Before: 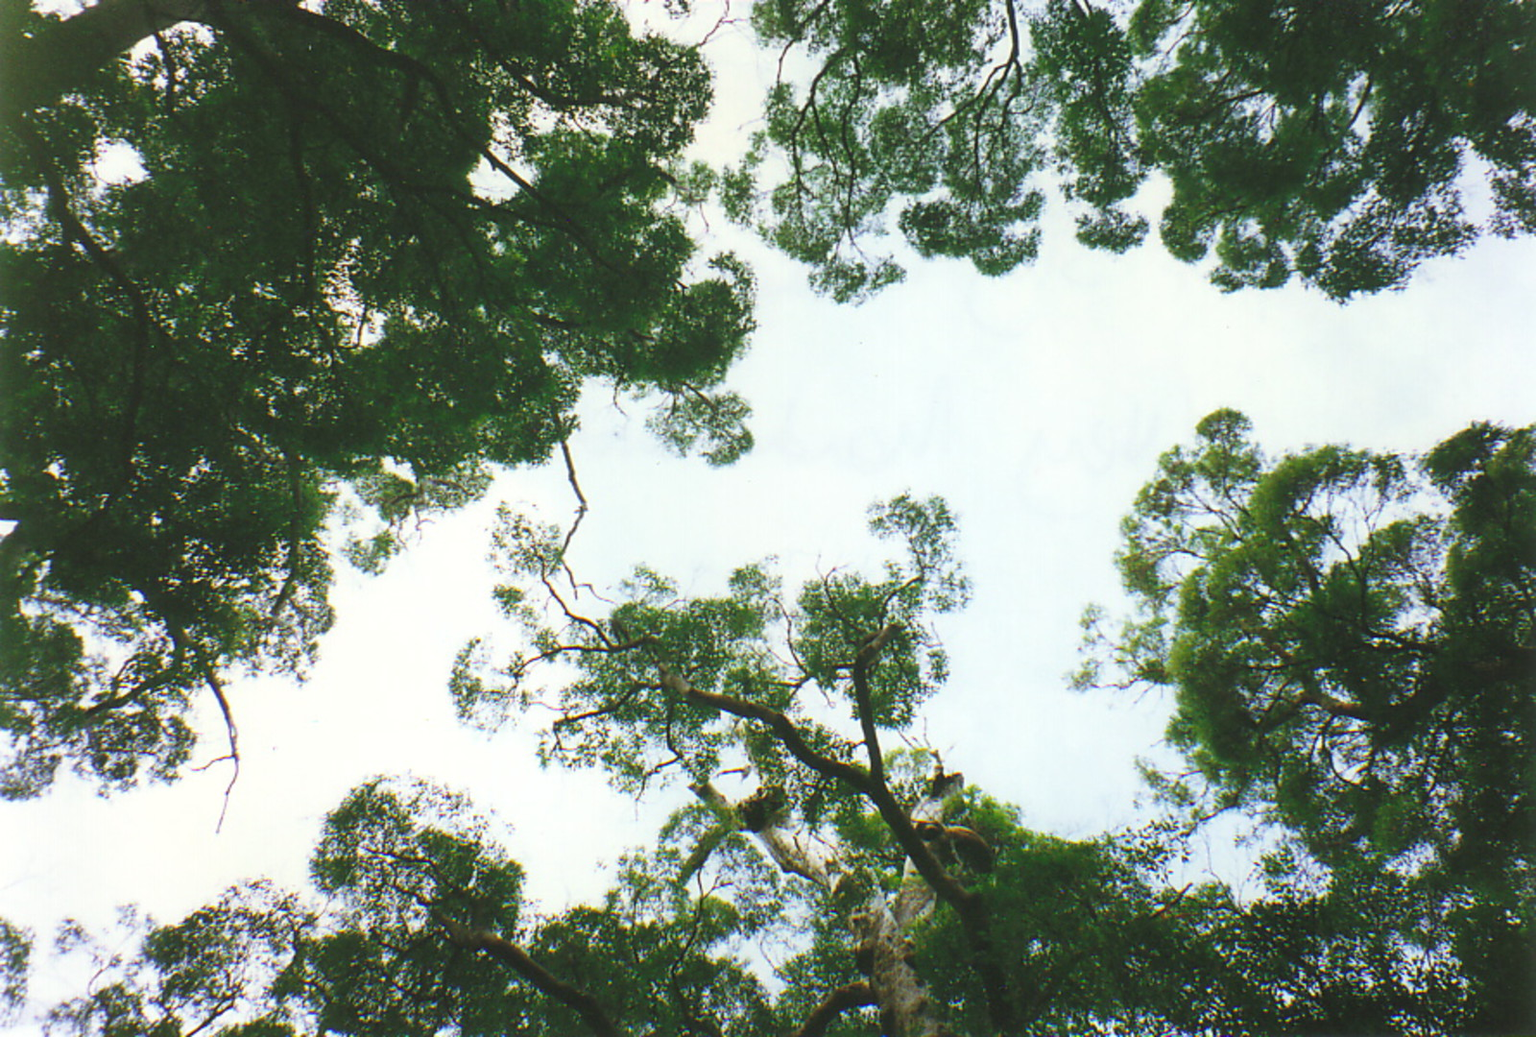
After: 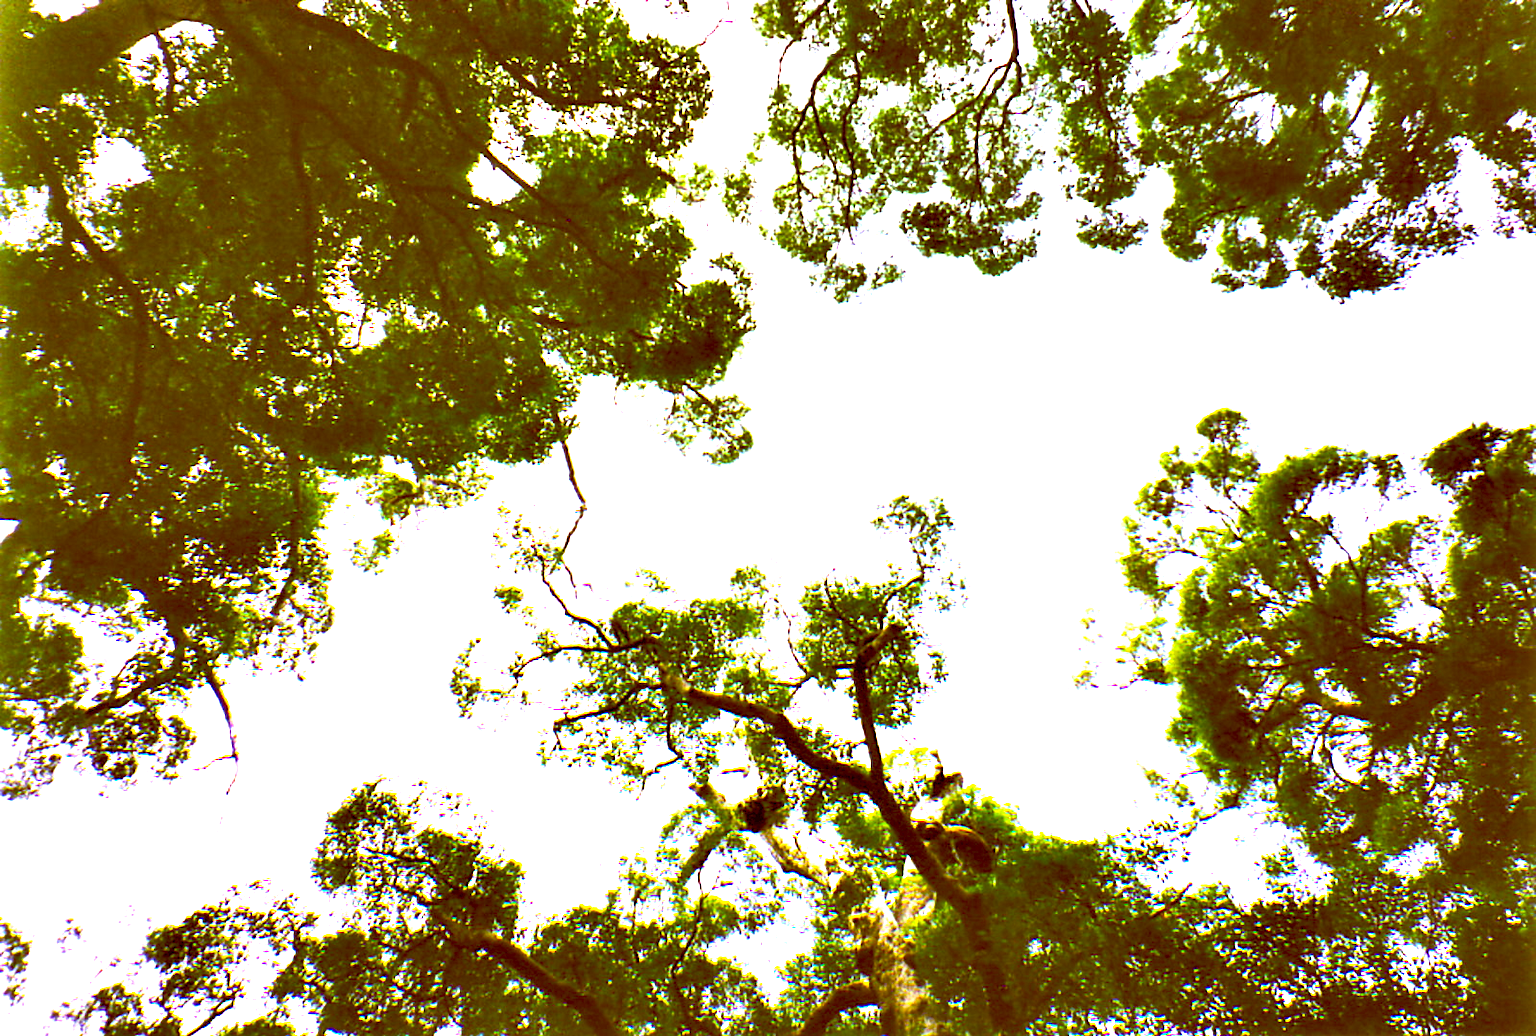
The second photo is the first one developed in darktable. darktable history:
color balance rgb: highlights gain › chroma 1.732%, highlights gain › hue 55.86°, global offset › chroma 0.395%, global offset › hue 36.26°, perceptual saturation grading › global saturation 30.199%, perceptual brilliance grading › global brilliance 30.22%, perceptual brilliance grading › highlights 50.218%, perceptual brilliance grading › mid-tones 49.94%, perceptual brilliance grading › shadows -22.606%, contrast -29.632%
contrast equalizer: y [[0.6 ×6], [0.55 ×6], [0 ×6], [0 ×6], [0 ×6]]
